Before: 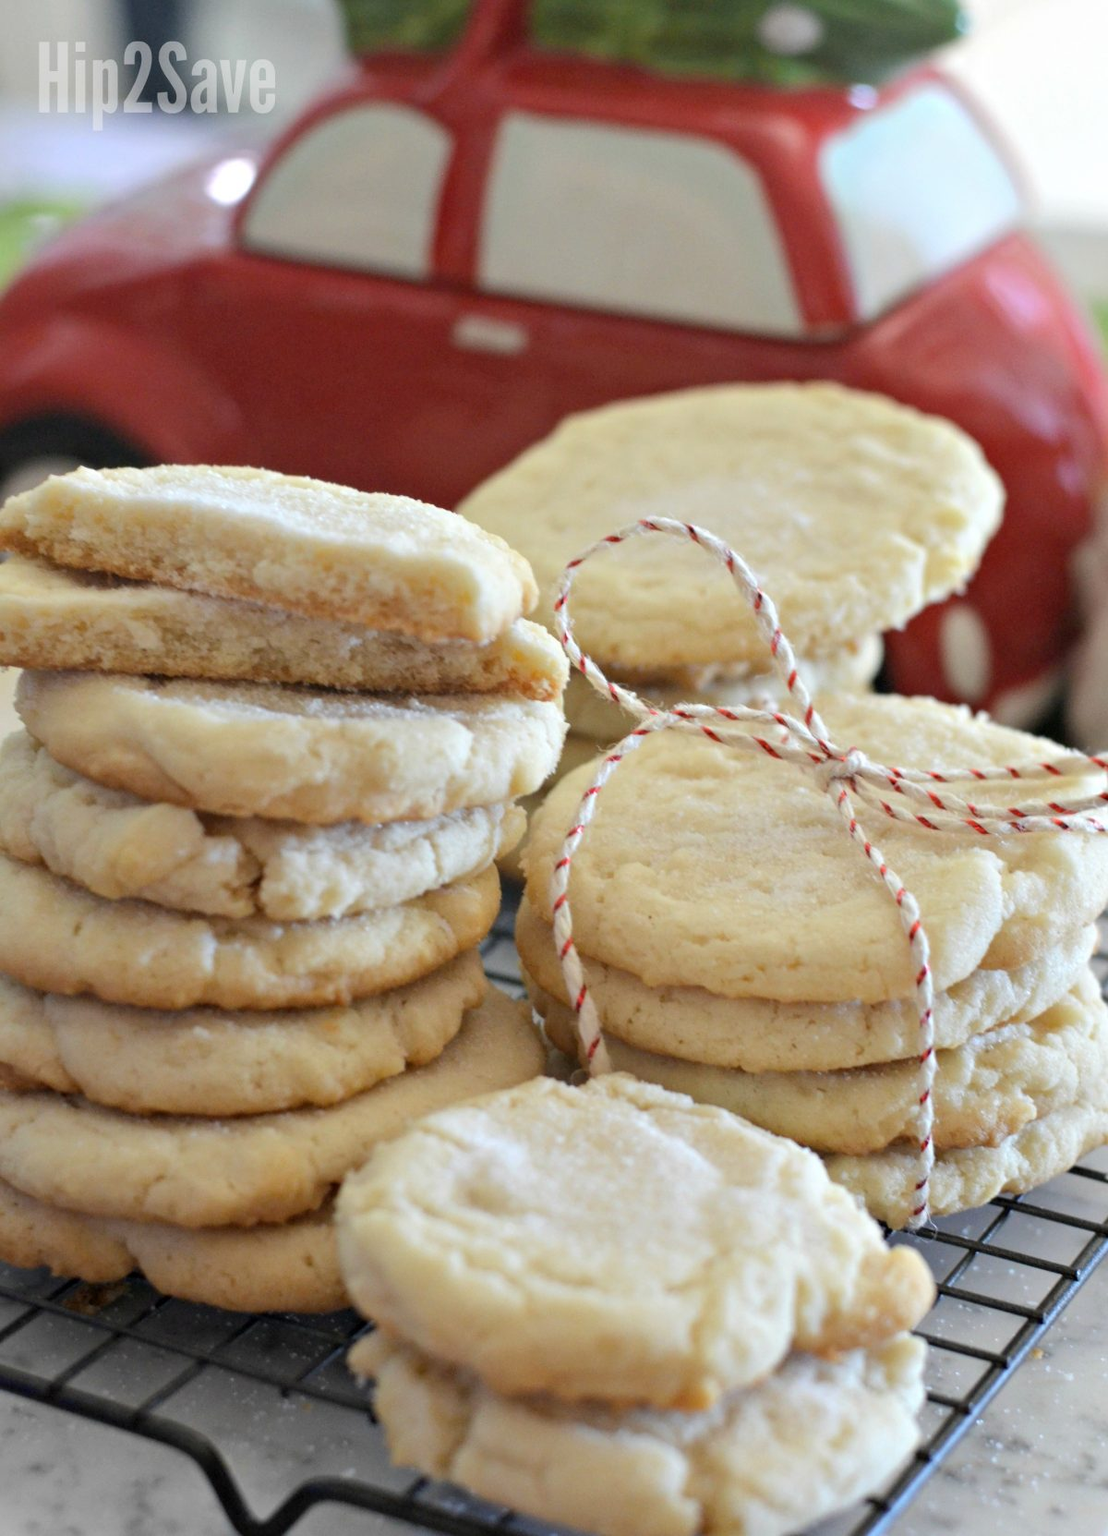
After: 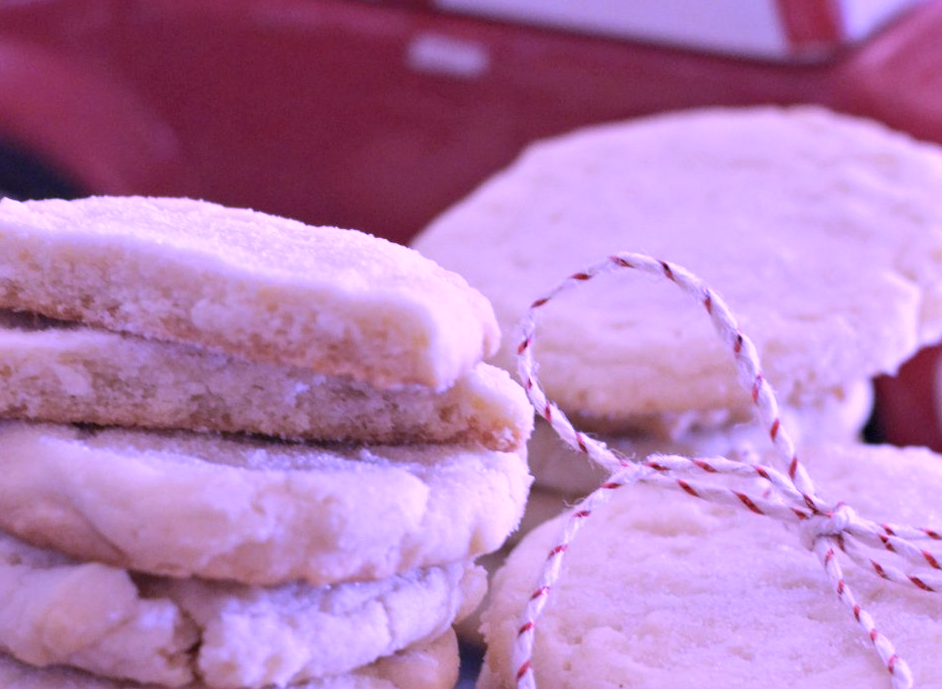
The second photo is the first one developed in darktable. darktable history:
color calibration: illuminant custom, x 0.38, y 0.482, temperature 4452.53 K, gamut compression 2.97
crop: left 6.961%, top 18.51%, right 14.516%, bottom 40.016%
